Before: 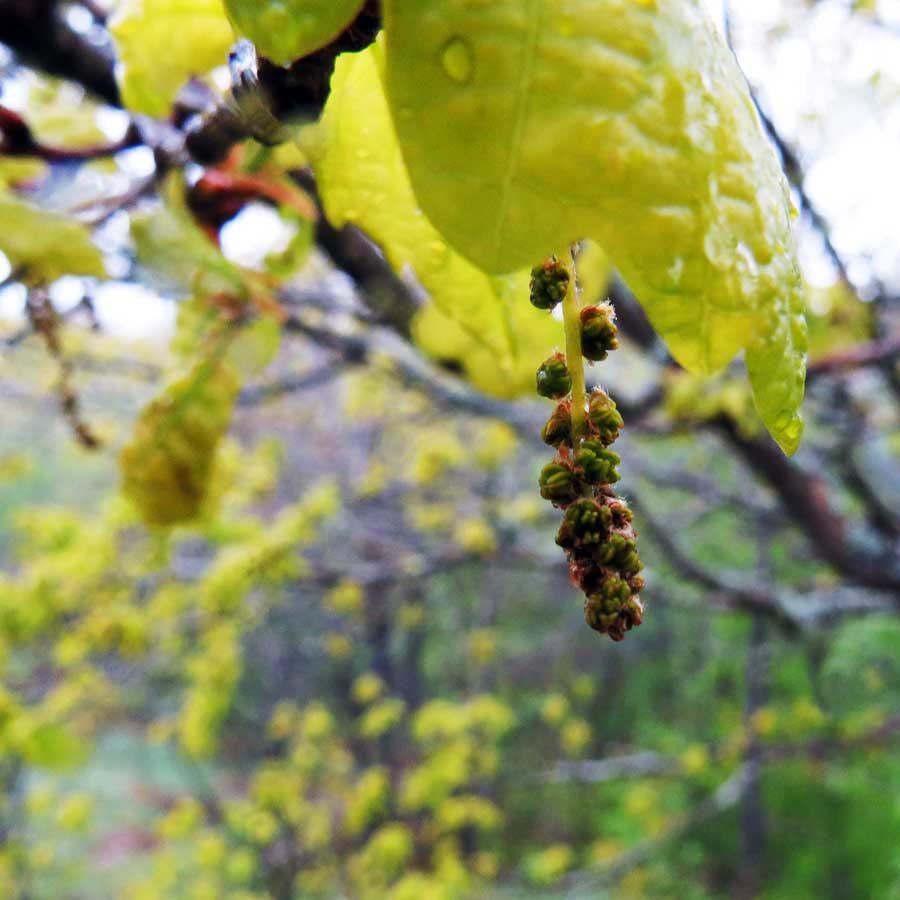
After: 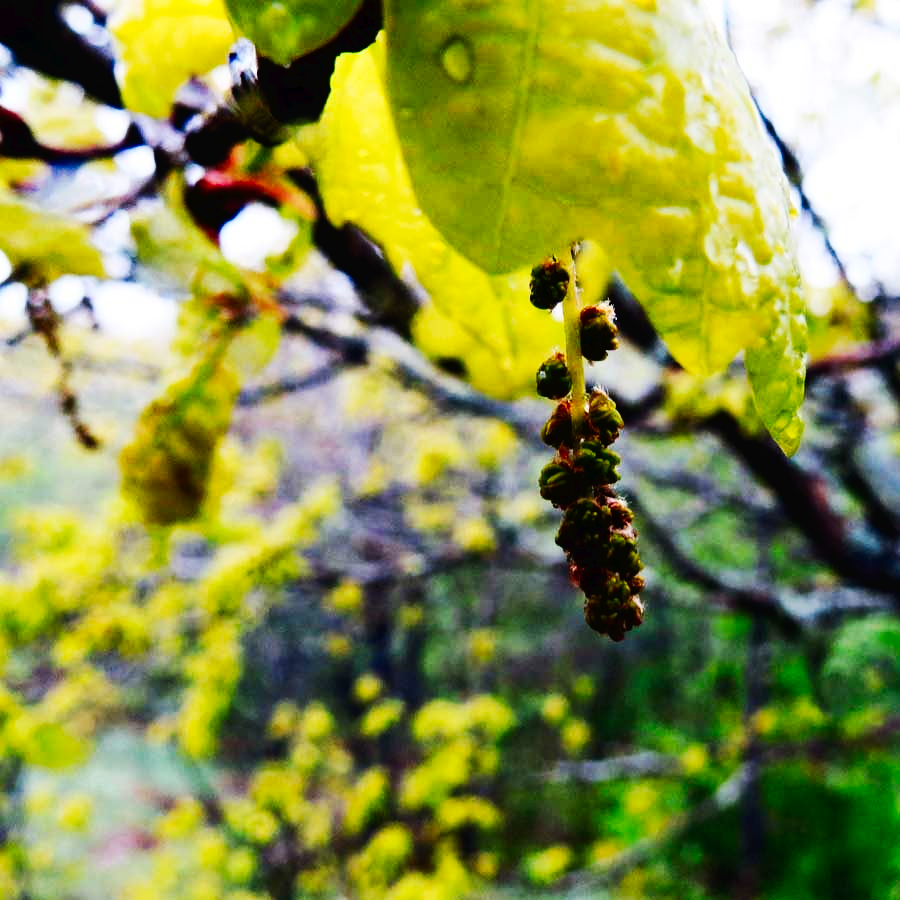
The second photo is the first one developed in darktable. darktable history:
contrast brightness saturation: contrast 0.205, brightness -0.11, saturation 0.098
tone curve: curves: ch0 [(0, 0) (0.003, 0.016) (0.011, 0.016) (0.025, 0.016) (0.044, 0.016) (0.069, 0.016) (0.1, 0.026) (0.136, 0.047) (0.177, 0.088) (0.224, 0.14) (0.277, 0.2) (0.335, 0.276) (0.399, 0.37) (0.468, 0.47) (0.543, 0.583) (0.623, 0.698) (0.709, 0.779) (0.801, 0.858) (0.898, 0.929) (1, 1)], preserve colors none
